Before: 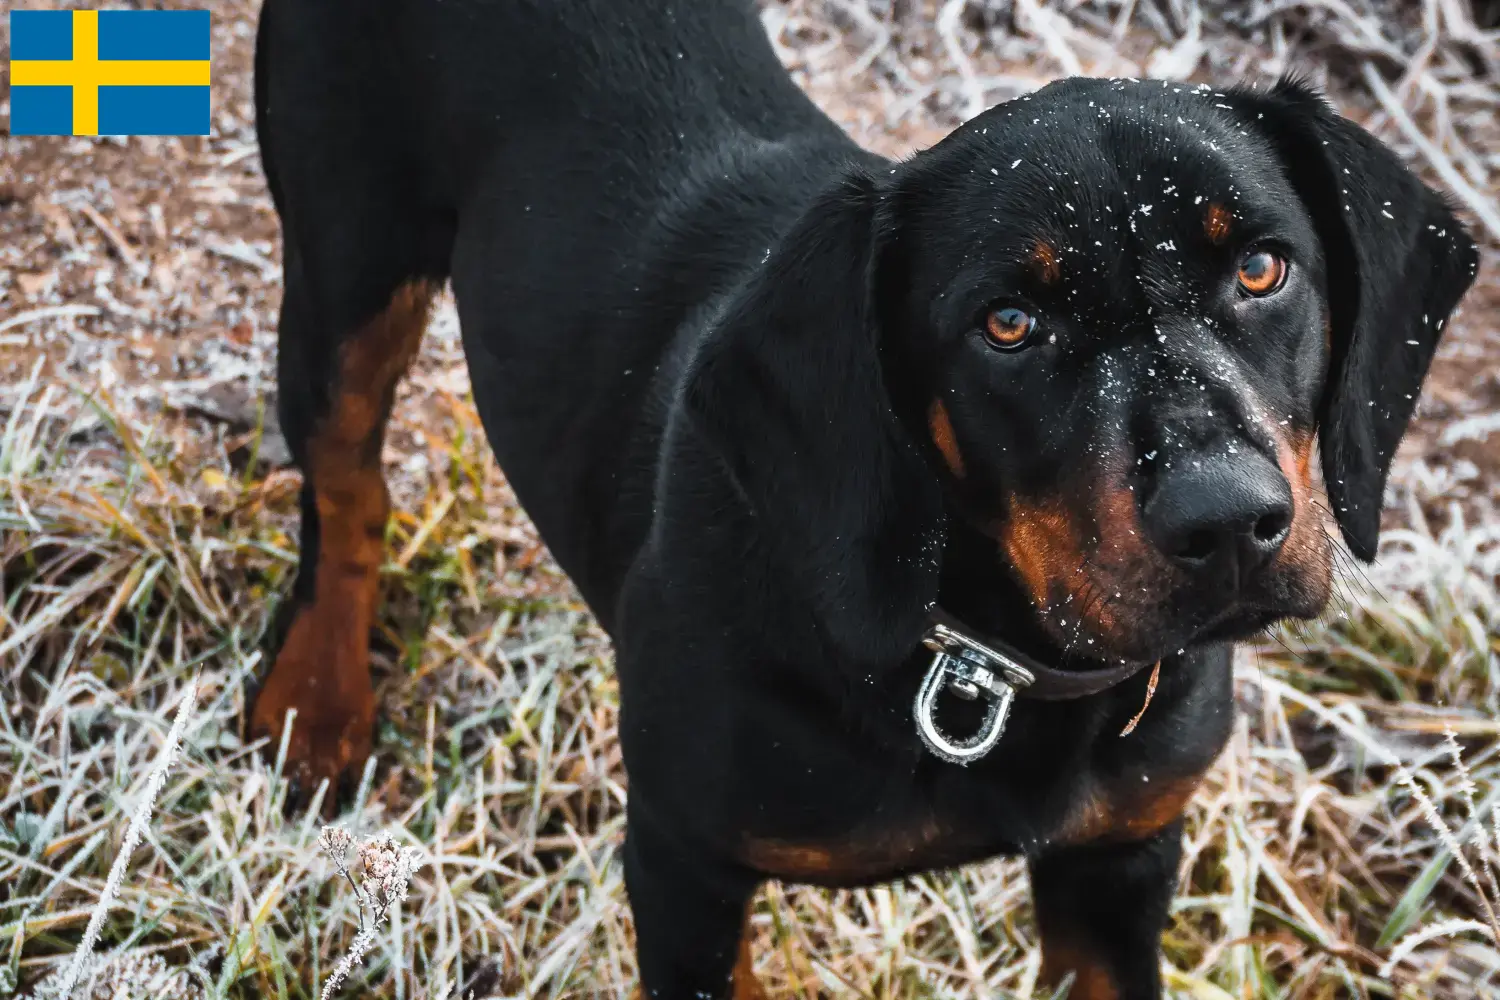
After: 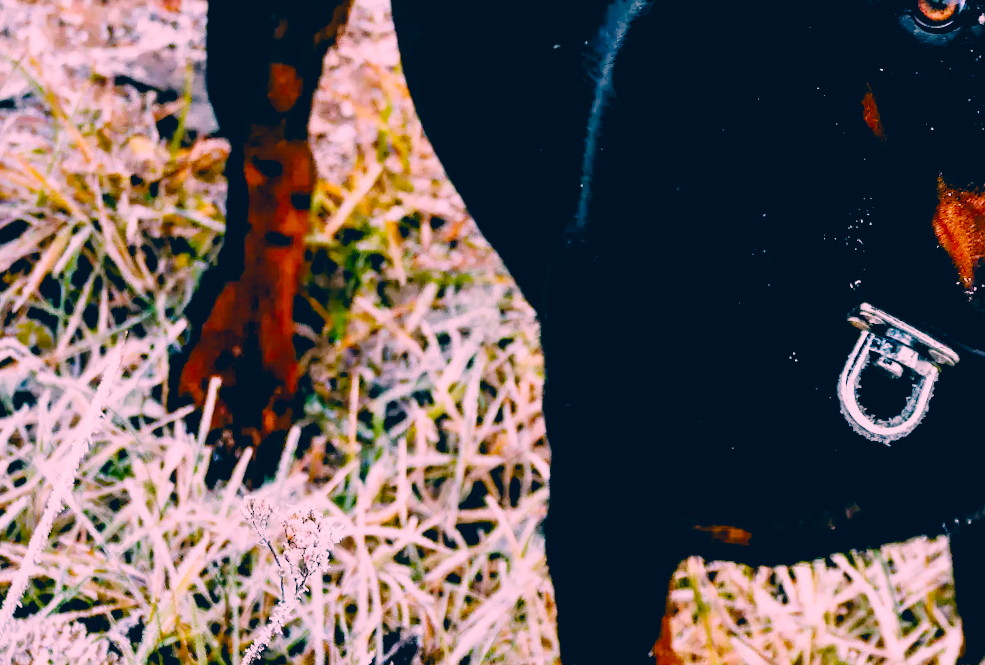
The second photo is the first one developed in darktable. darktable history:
color correction: highlights a* 16.91, highlights b* 0.191, shadows a* -14.86, shadows b* -14.47, saturation 1.52
sharpen: radius 2.916, amount 0.865, threshold 47.522
exposure: black level correction 0, exposure 0.696 EV, compensate highlight preservation false
crop and rotate: angle -0.84°, left 3.896%, top 32.043%, right 28.958%
filmic rgb: black relative exposure -2.77 EV, white relative exposure 4.56 EV, threshold 2.94 EV, hardness 1.77, contrast 1.241, preserve chrominance no, color science v4 (2020), iterations of high-quality reconstruction 0, enable highlight reconstruction true
